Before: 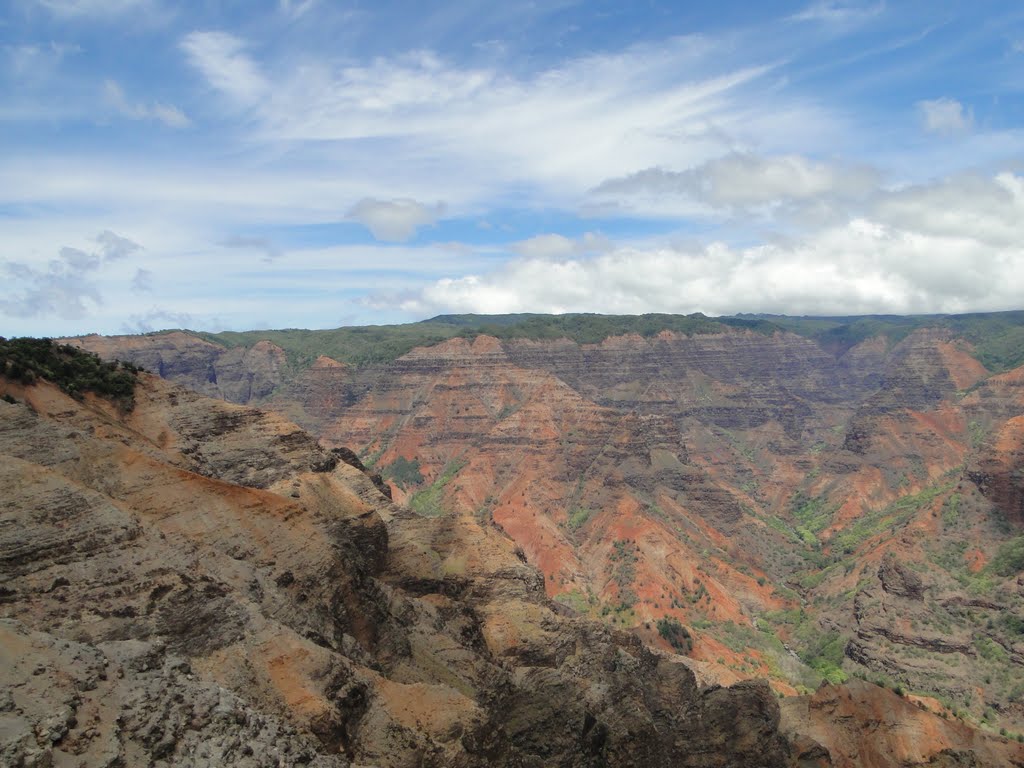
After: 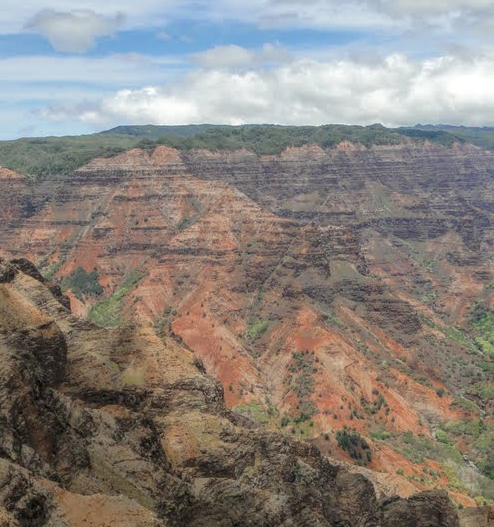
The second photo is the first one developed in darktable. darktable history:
tone equalizer: on, module defaults
local contrast: highlights 66%, shadows 33%, detail 166%, midtone range 0.2
rotate and perspective: crop left 0, crop top 0
crop: left 31.379%, top 24.658%, right 20.326%, bottom 6.628%
